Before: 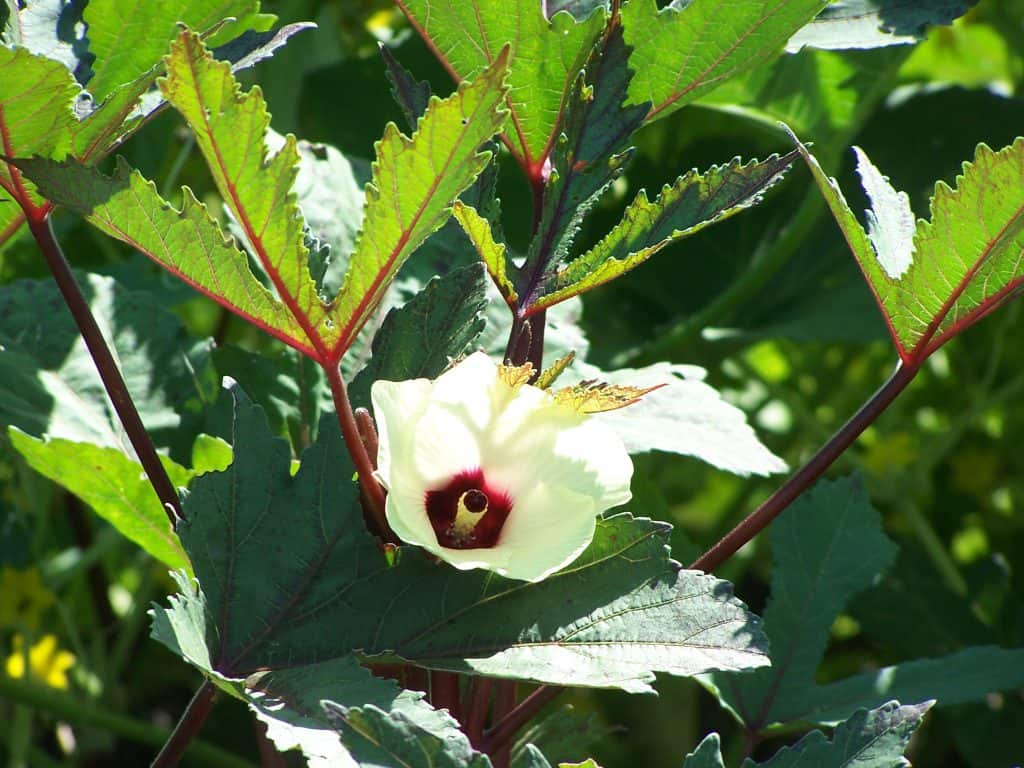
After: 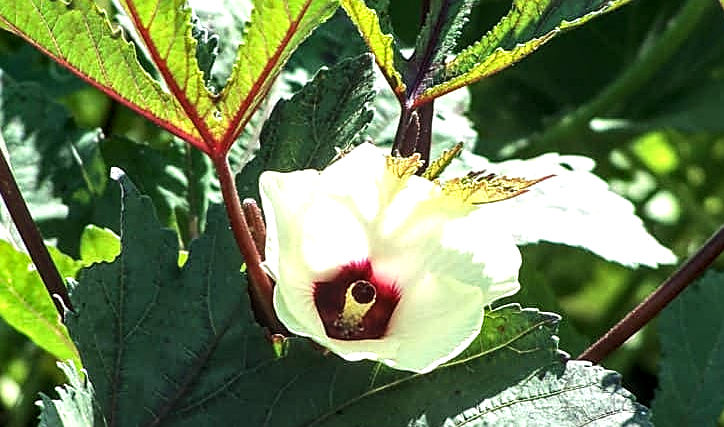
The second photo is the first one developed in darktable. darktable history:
crop: left 10.993%, top 27.281%, right 18.242%, bottom 17.102%
local contrast: detail 150%
tone equalizer: -8 EV -0.446 EV, -7 EV -0.376 EV, -6 EV -0.349 EV, -5 EV -0.223 EV, -3 EV 0.247 EV, -2 EV 0.356 EV, -1 EV 0.385 EV, +0 EV 0.436 EV, edges refinement/feathering 500, mask exposure compensation -1.57 EV, preserve details no
sharpen: on, module defaults
